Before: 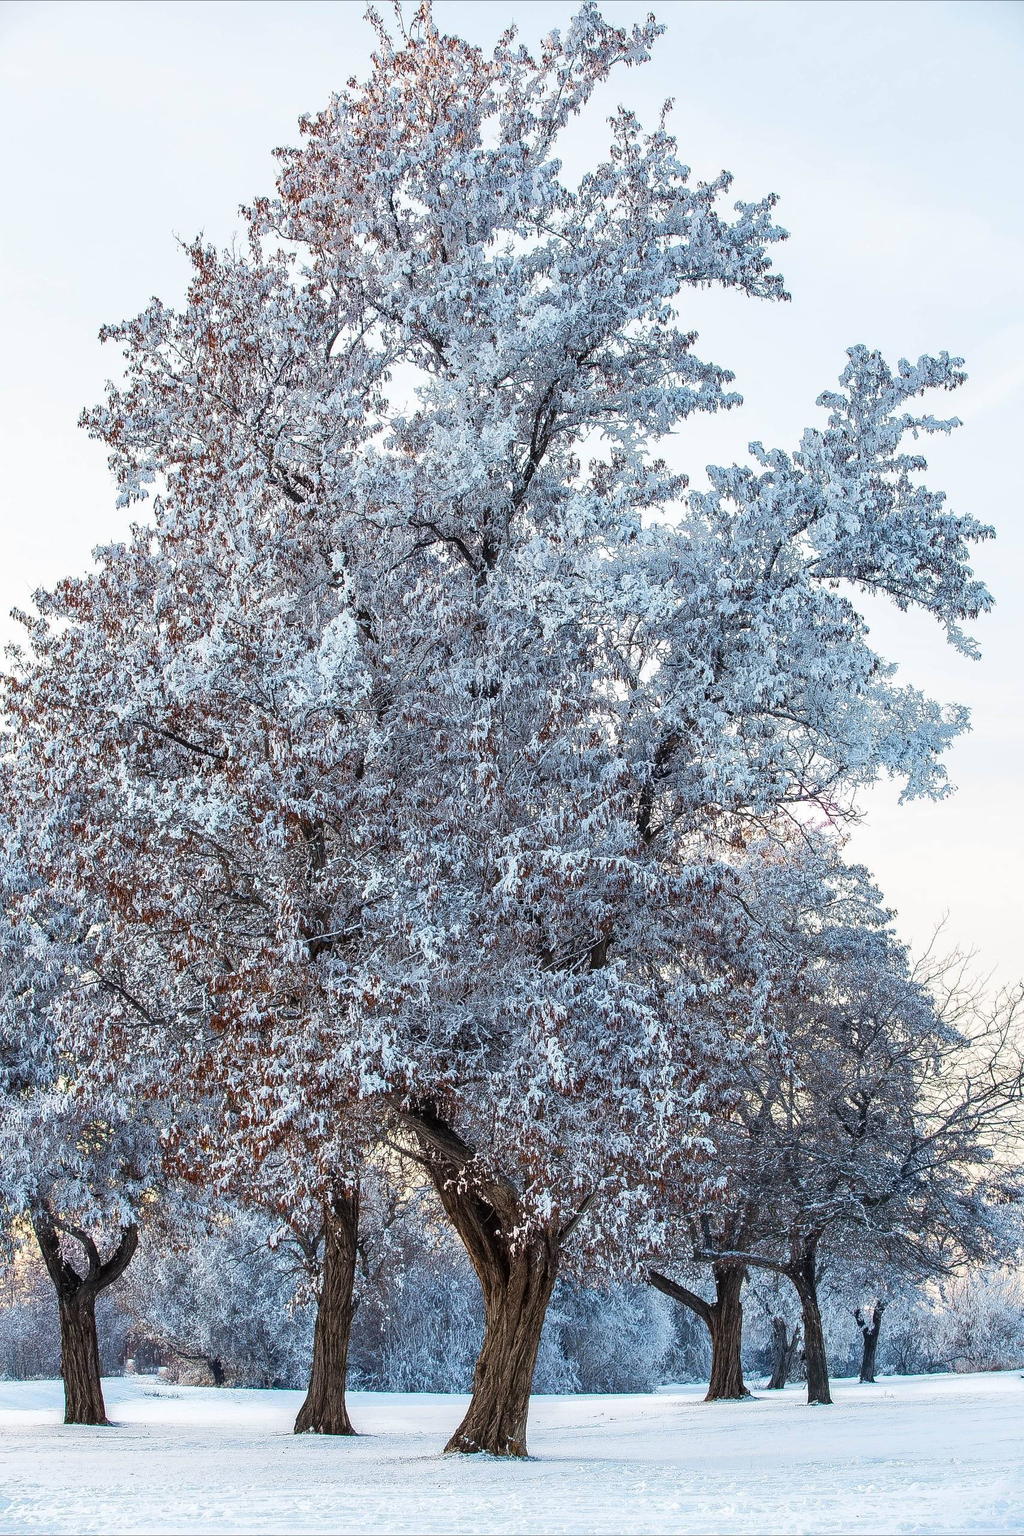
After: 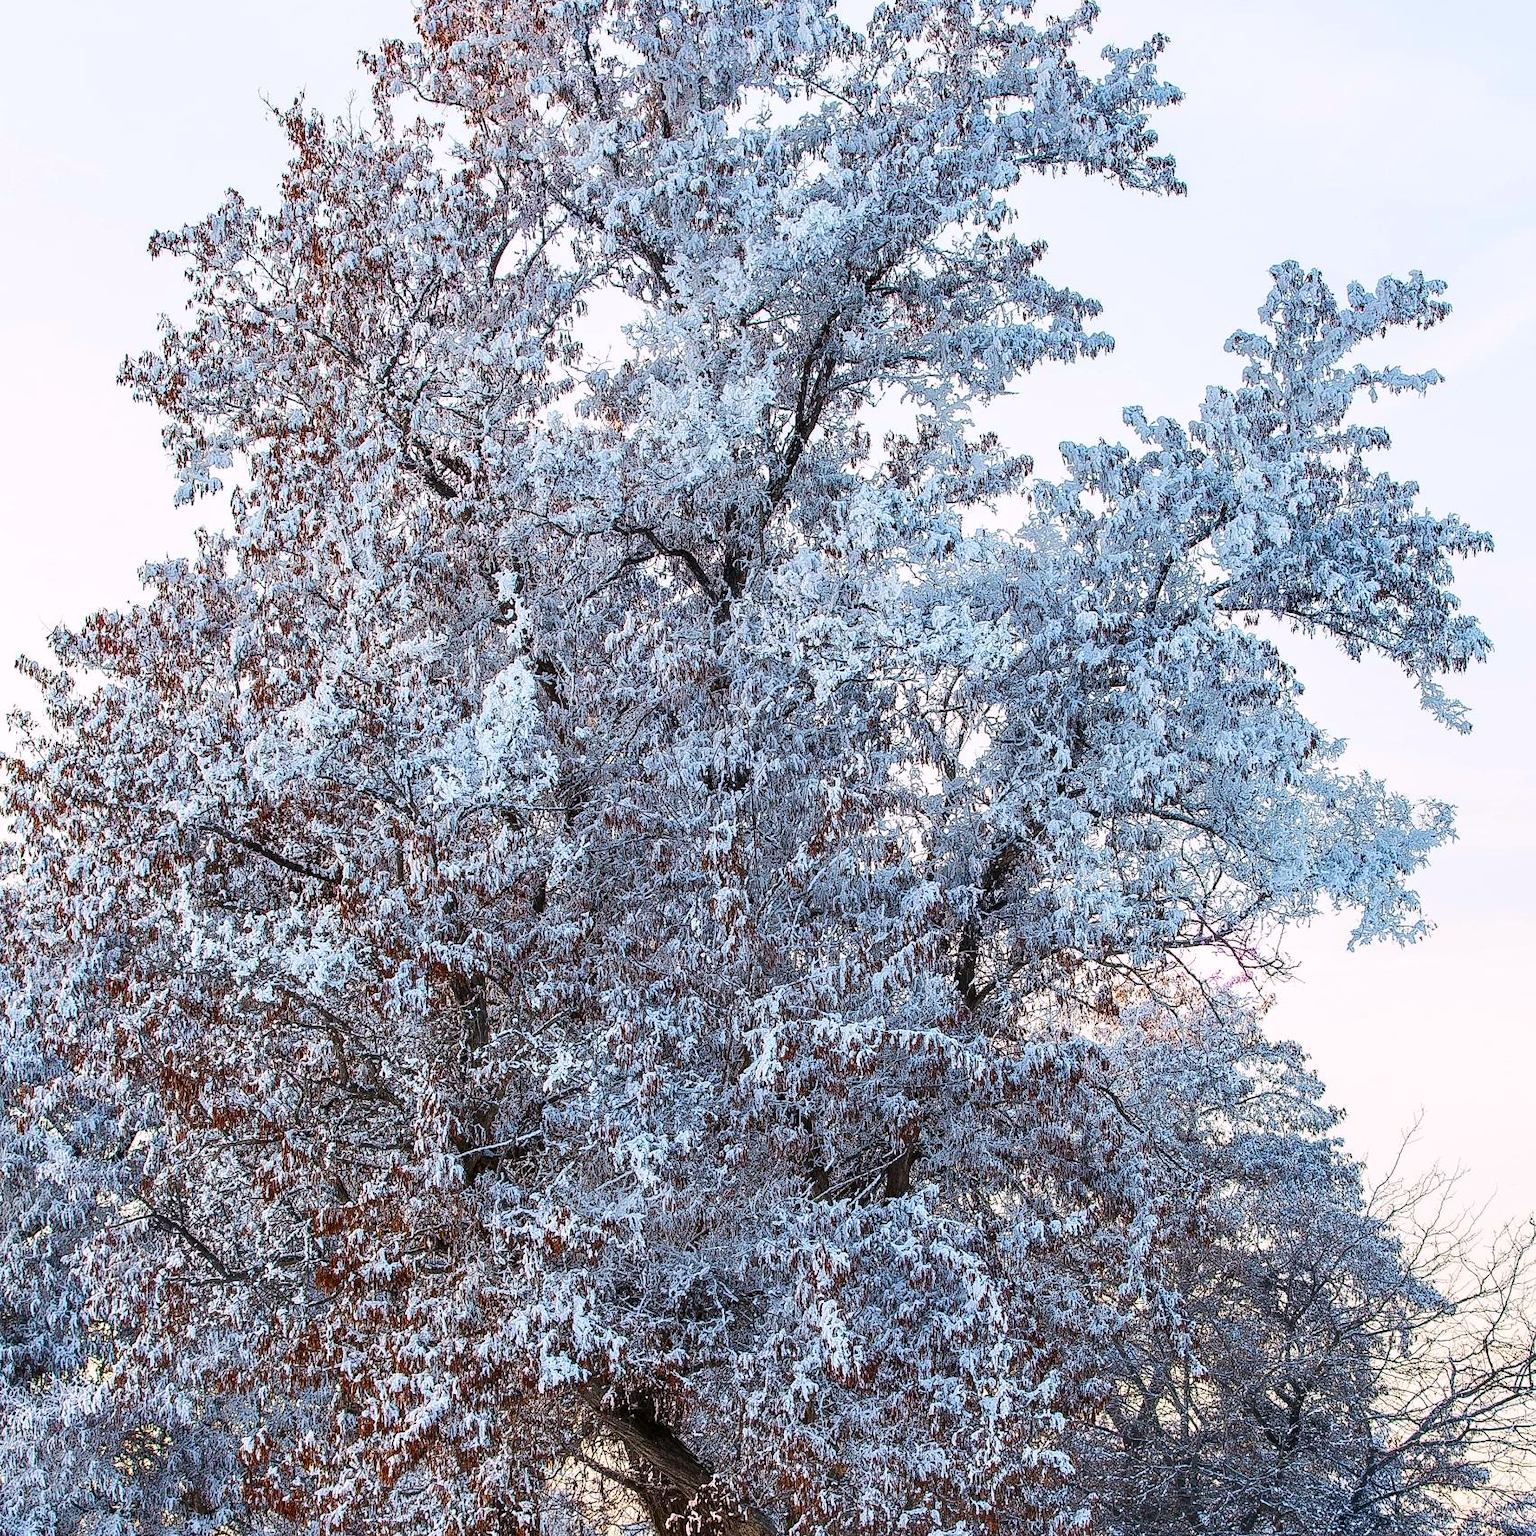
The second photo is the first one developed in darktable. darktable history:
contrast brightness saturation: contrast 0.09, saturation 0.28
color correction: highlights a* 3.12, highlights b* -1.55, shadows a* -0.101, shadows b* 2.52, saturation 0.98
crop: top 11.166%, bottom 22.168%
